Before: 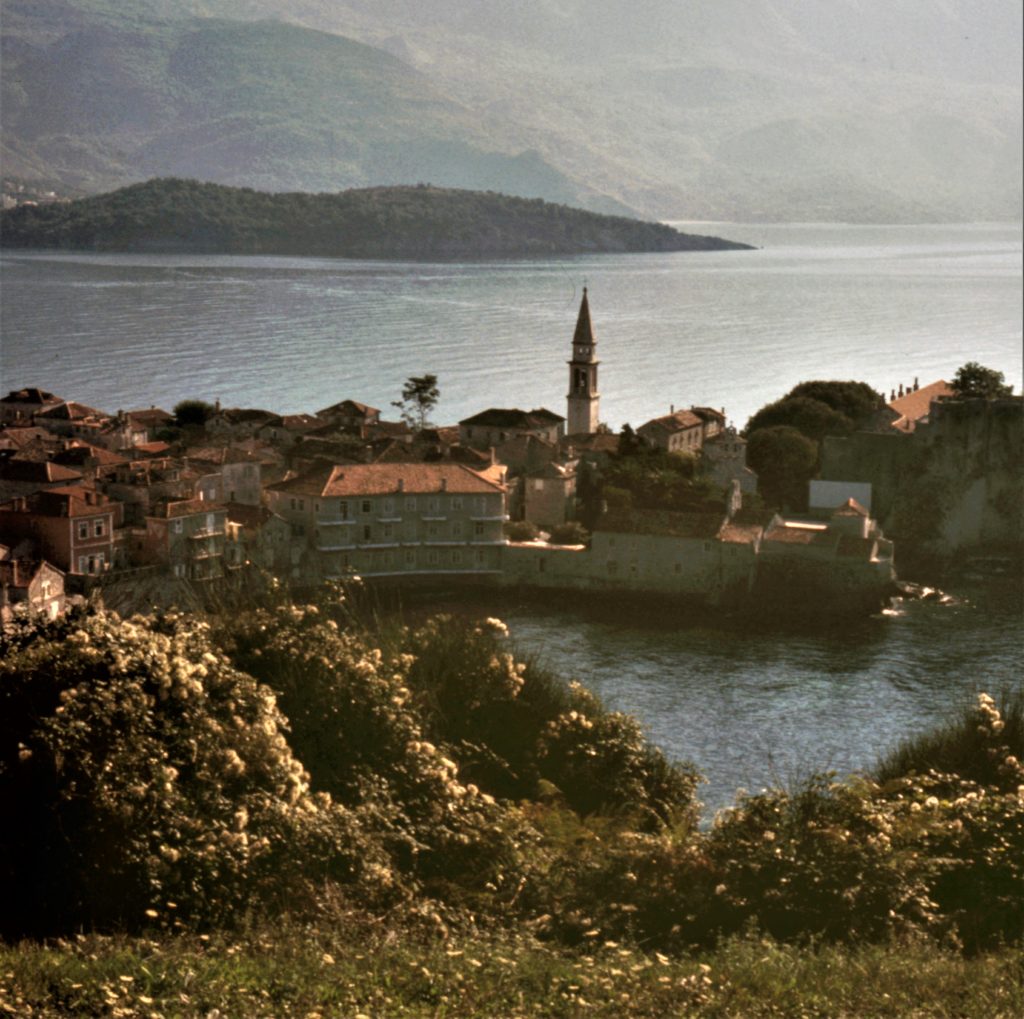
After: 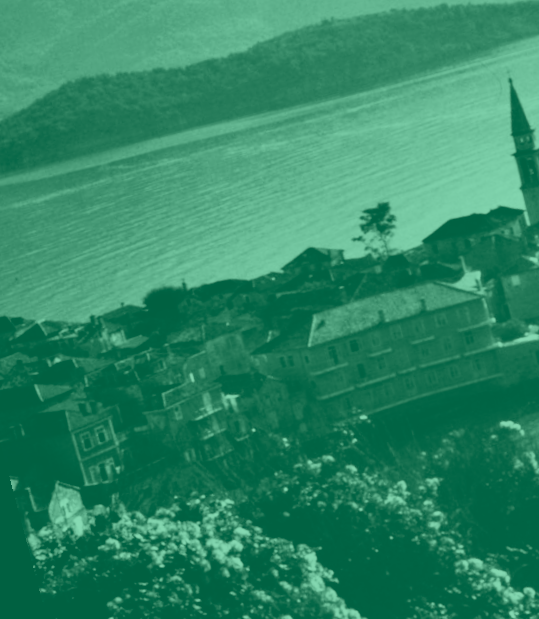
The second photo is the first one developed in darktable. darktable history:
sigmoid: contrast 1.81, skew -0.21, preserve hue 0%, red attenuation 0.1, red rotation 0.035, green attenuation 0.1, green rotation -0.017, blue attenuation 0.15, blue rotation -0.052, base primaries Rec2020
colorize: hue 147.6°, saturation 65%, lightness 21.64%
crop: left 0.587%, right 45.588%, bottom 0.086%
color balance: lift [1.005, 0.99, 1.007, 1.01], gamma [1, 0.979, 1.011, 1.021], gain [0.923, 1.098, 1.025, 0.902], input saturation 90.45%, contrast 7.73%, output saturation 105.91%
rotate and perspective: rotation -14.8°, crop left 0.1, crop right 0.903, crop top 0.25, crop bottom 0.748
